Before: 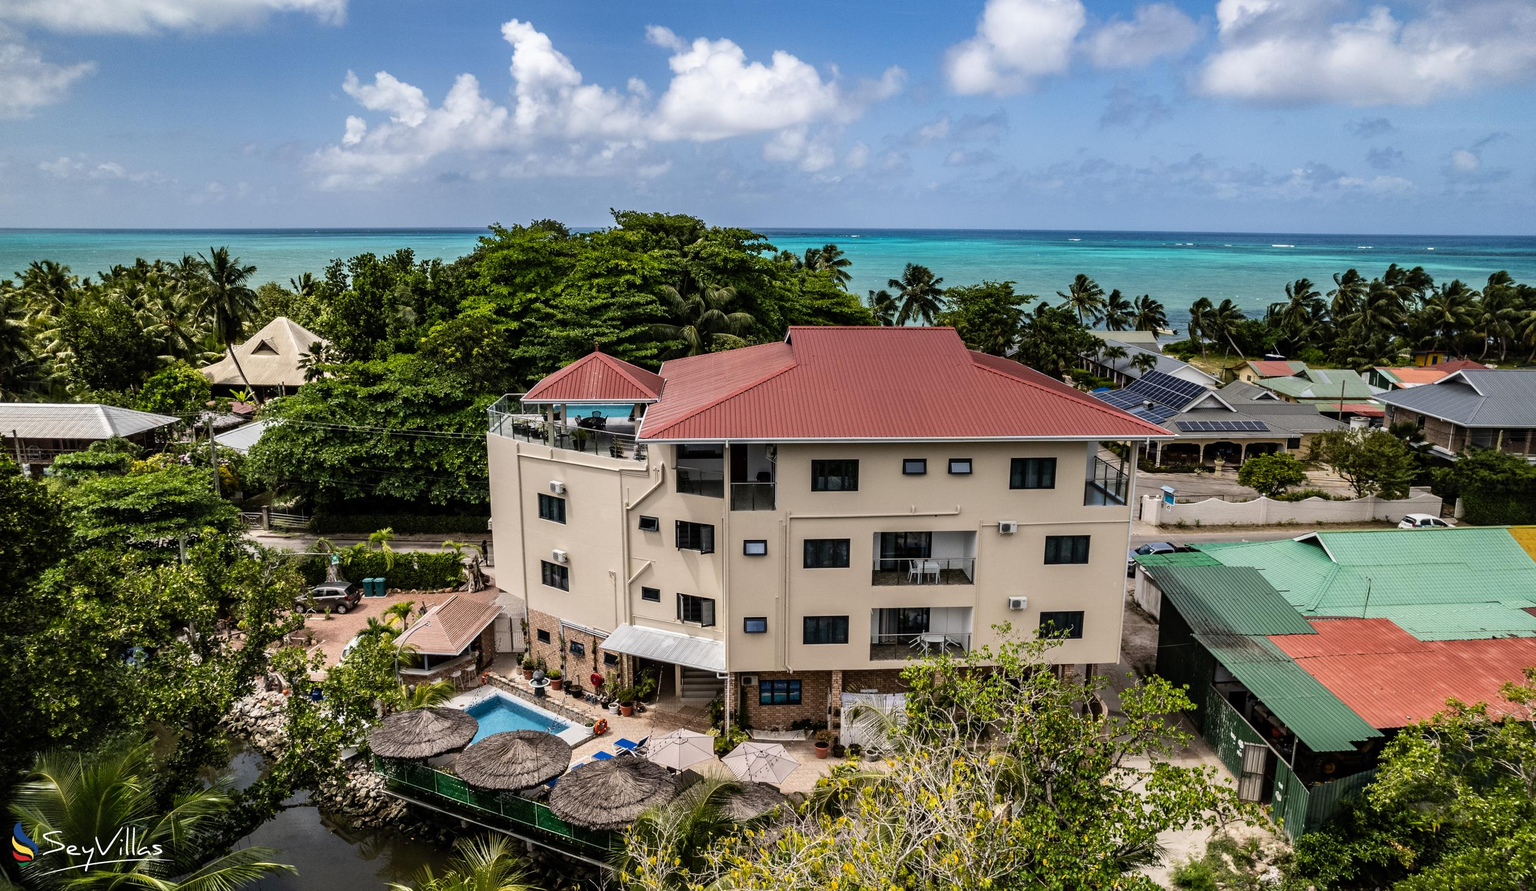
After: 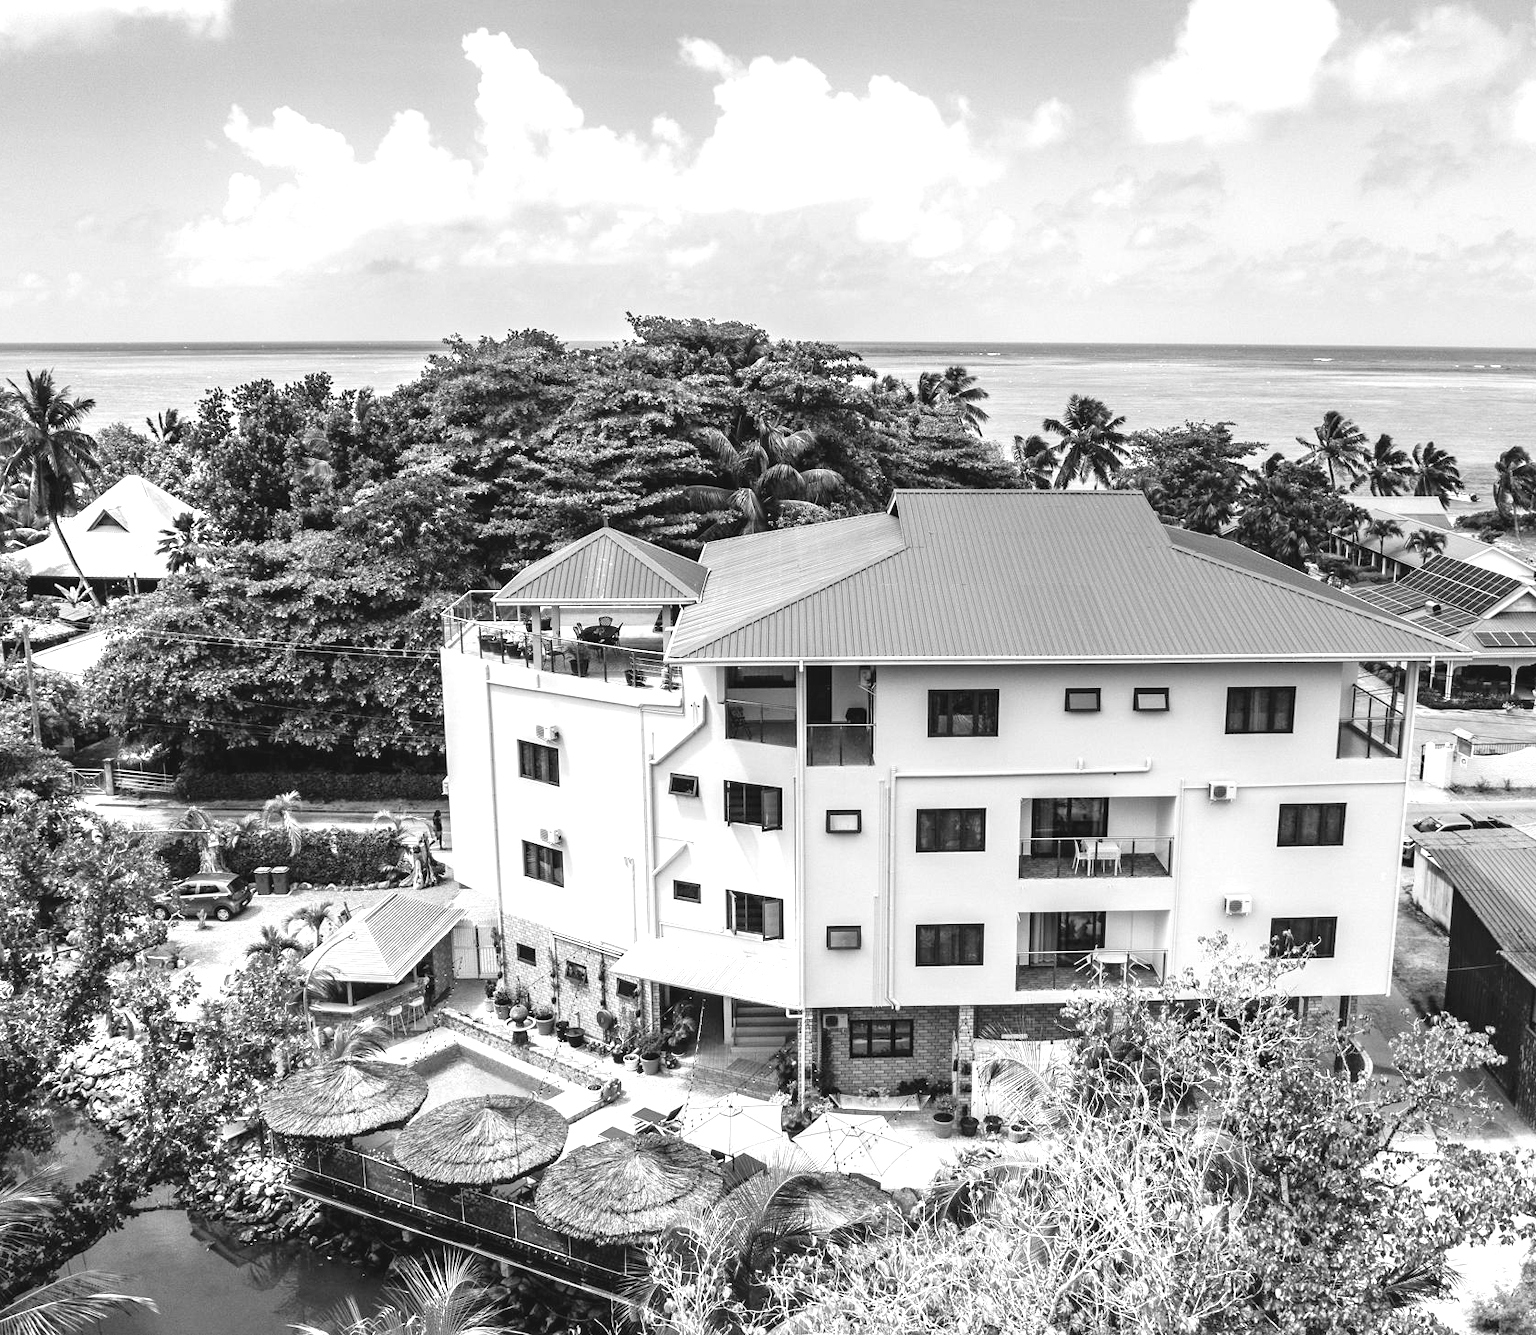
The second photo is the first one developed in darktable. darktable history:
rgb levels: mode RGB, independent channels, levels [[0, 0.5, 1], [0, 0.521, 1], [0, 0.536, 1]]
exposure: black level correction -0.002, exposure 1.115 EV, compensate highlight preservation false
monochrome: on, module defaults
crop and rotate: left 12.648%, right 20.685%
contrast brightness saturation: brightness 0.18, saturation -0.5
